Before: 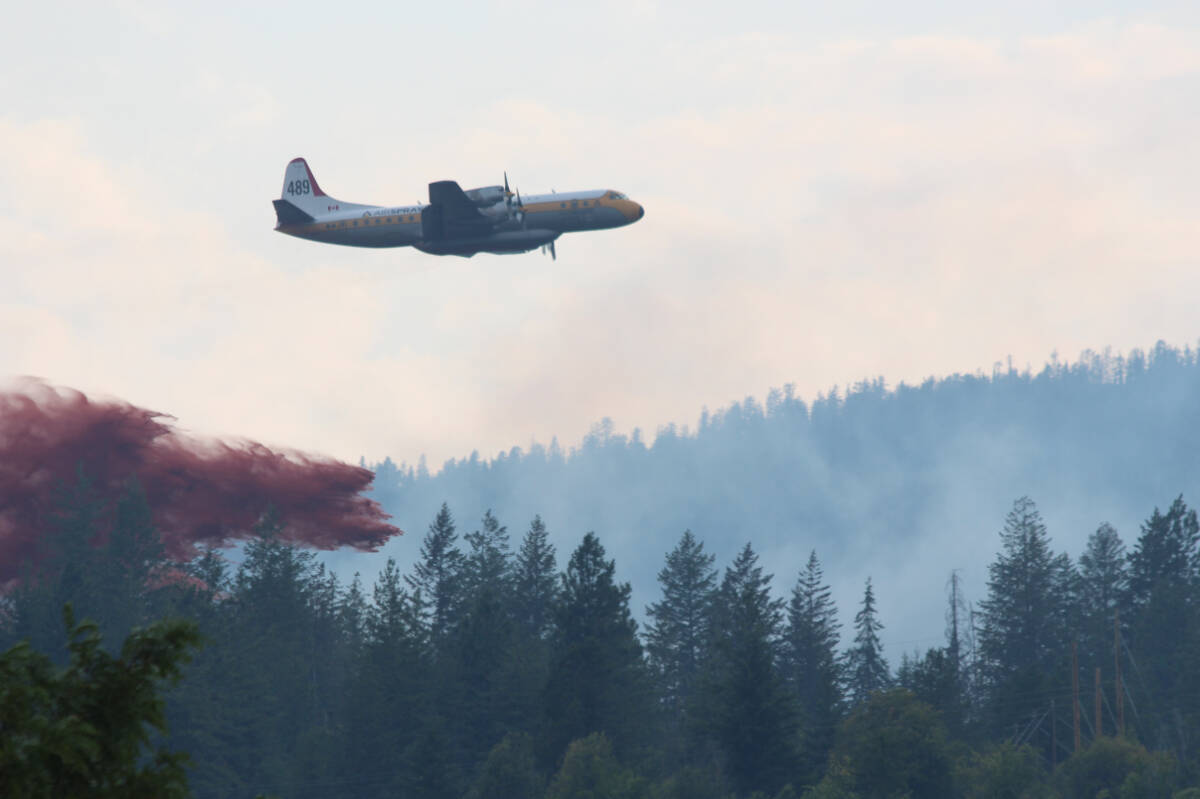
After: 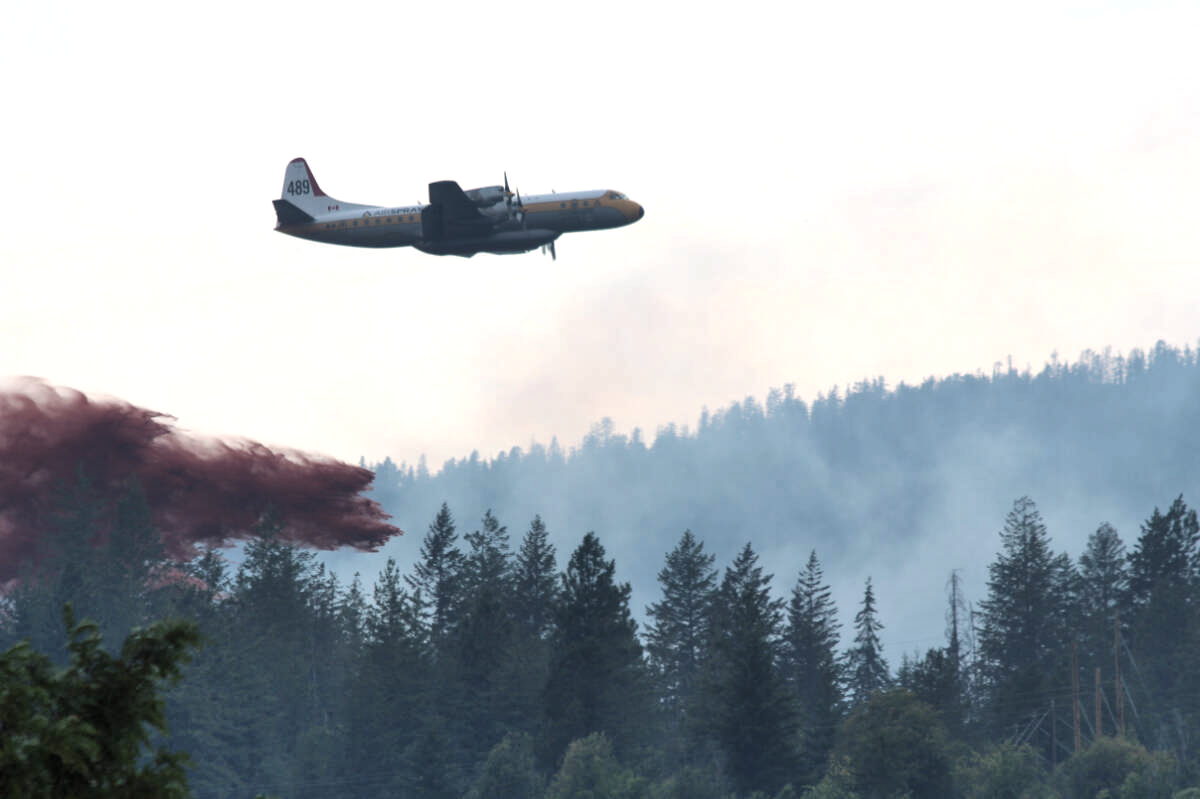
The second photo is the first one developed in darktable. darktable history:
shadows and highlights: radius 112.39, shadows 51.02, white point adjustment 9.05, highlights -4.98, soften with gaussian
levels: levels [0.029, 0.545, 0.971]
